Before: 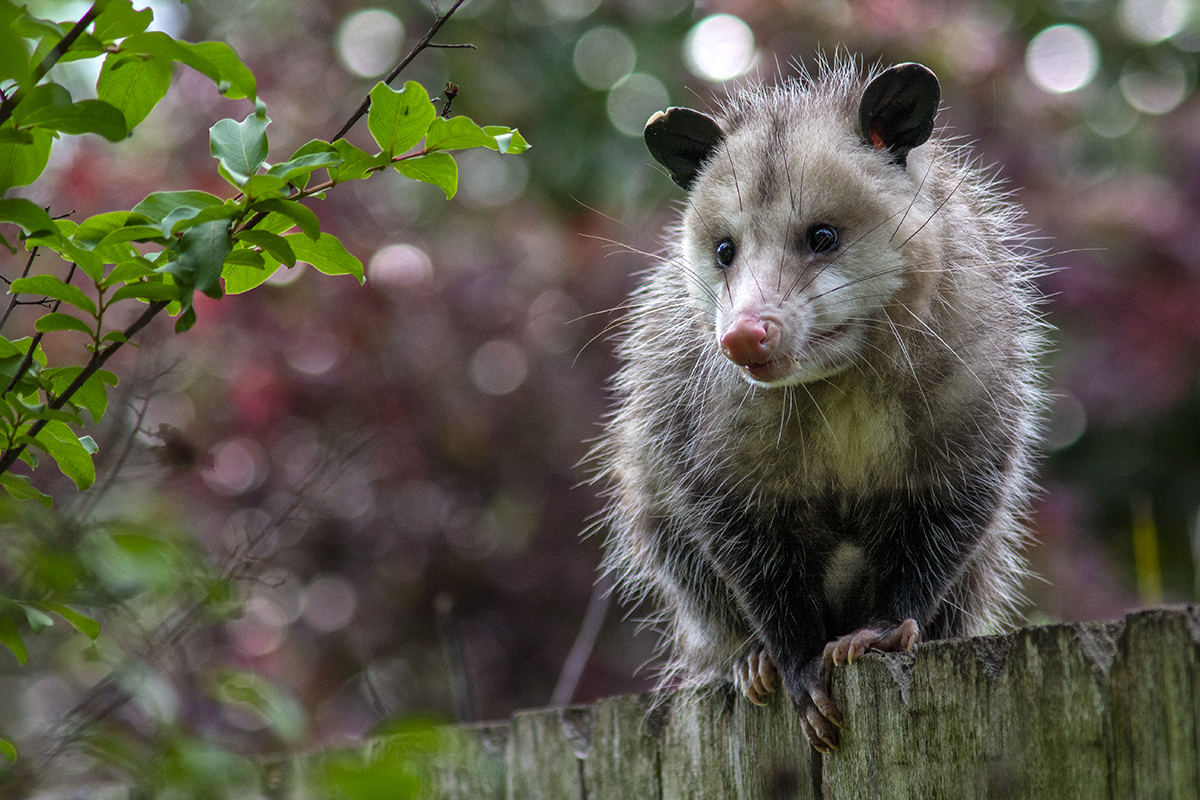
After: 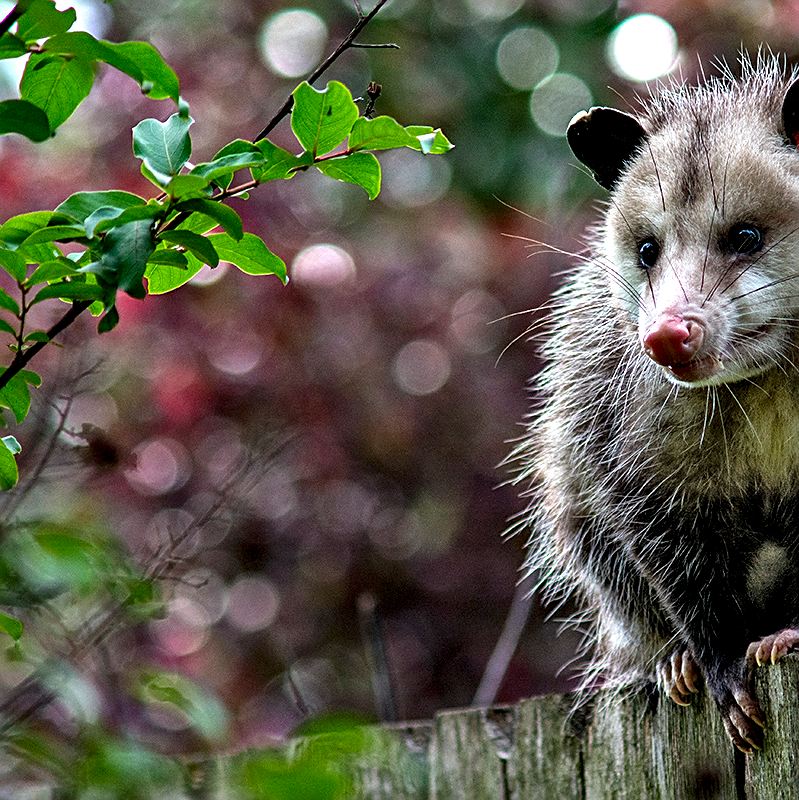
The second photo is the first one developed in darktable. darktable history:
crop and rotate: left 6.492%, right 26.901%
contrast equalizer: octaves 7, y [[0.6 ×6], [0.55 ×6], [0 ×6], [0 ×6], [0 ×6]]
sharpen: on, module defaults
tone equalizer: on, module defaults
